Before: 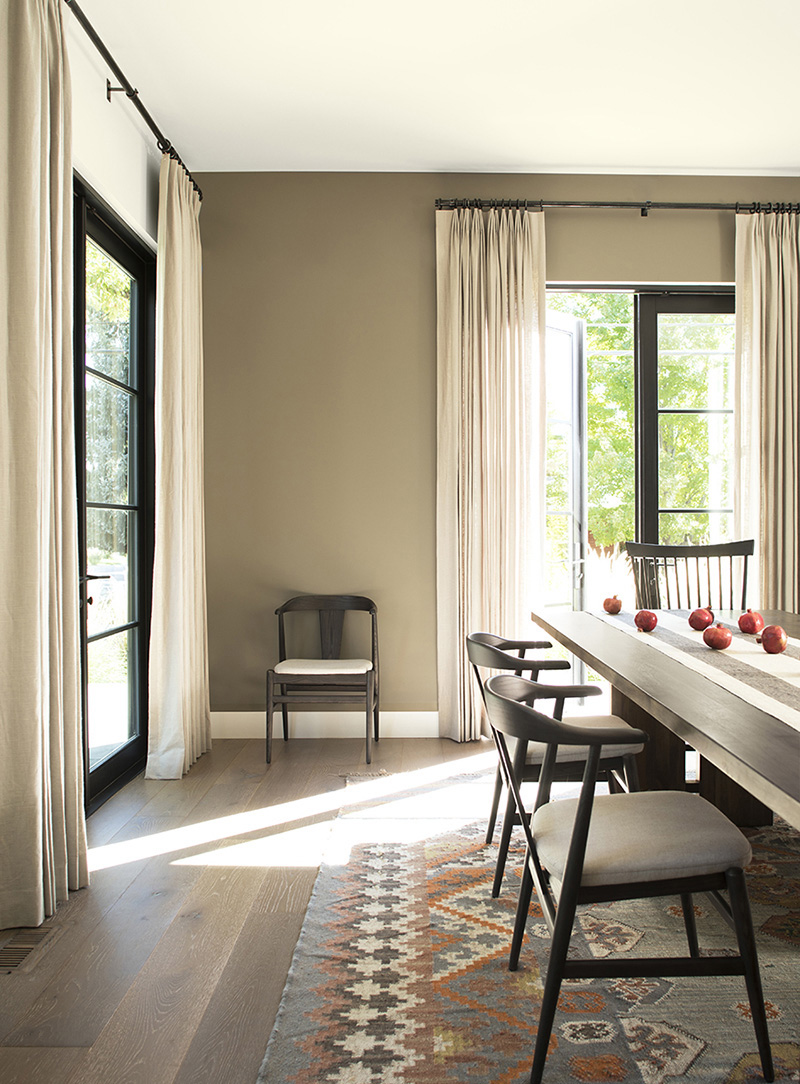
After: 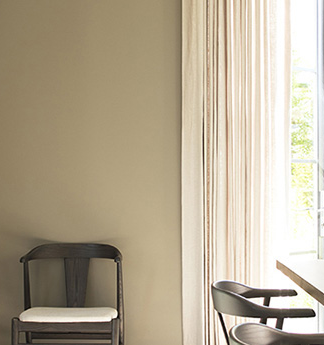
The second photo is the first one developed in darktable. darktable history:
crop: left 31.878%, top 32.502%, right 27.548%, bottom 35.604%
